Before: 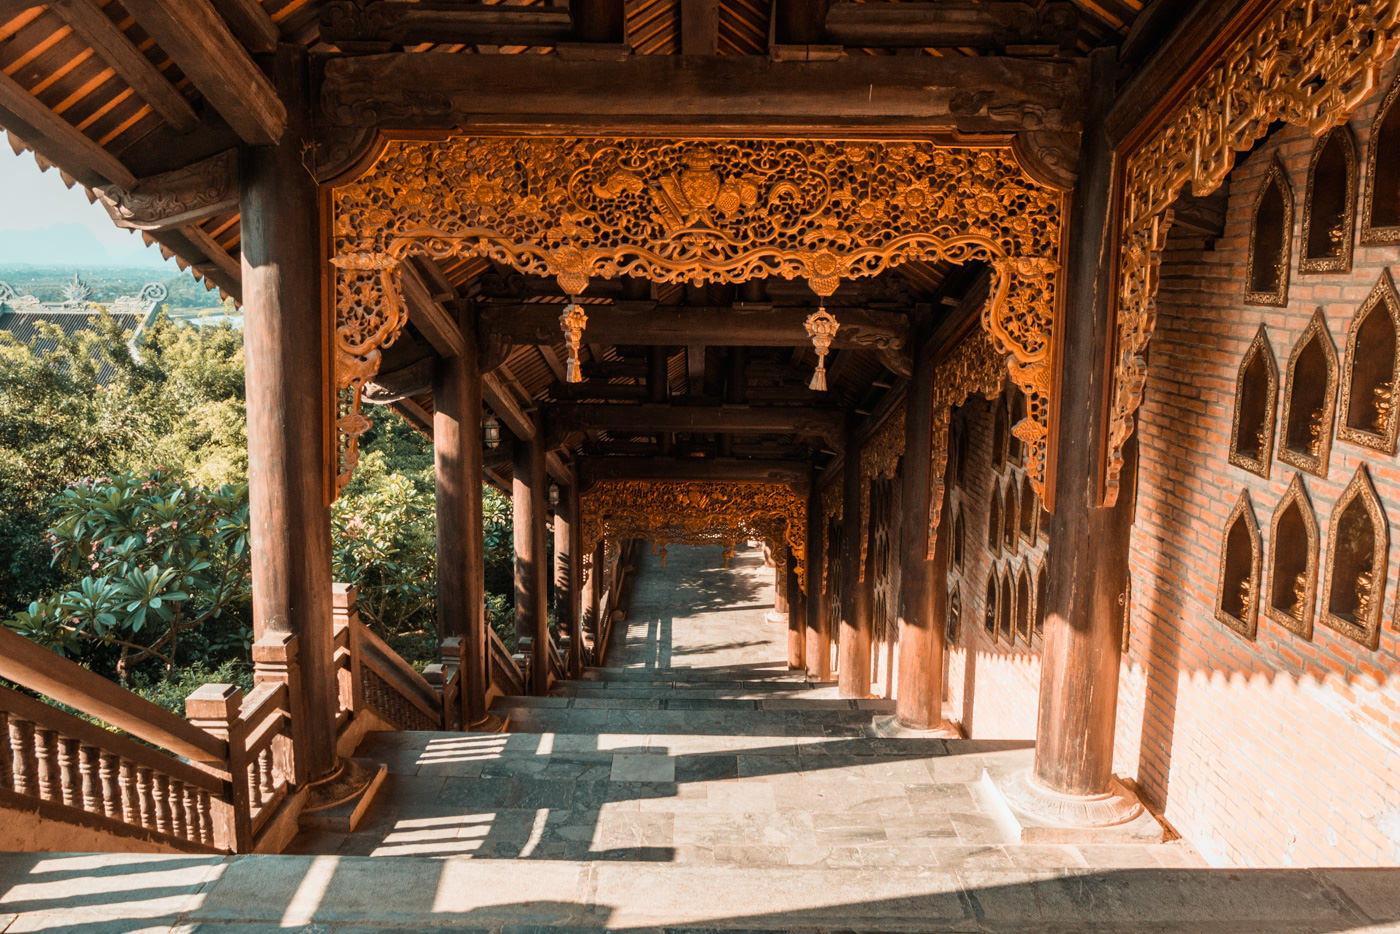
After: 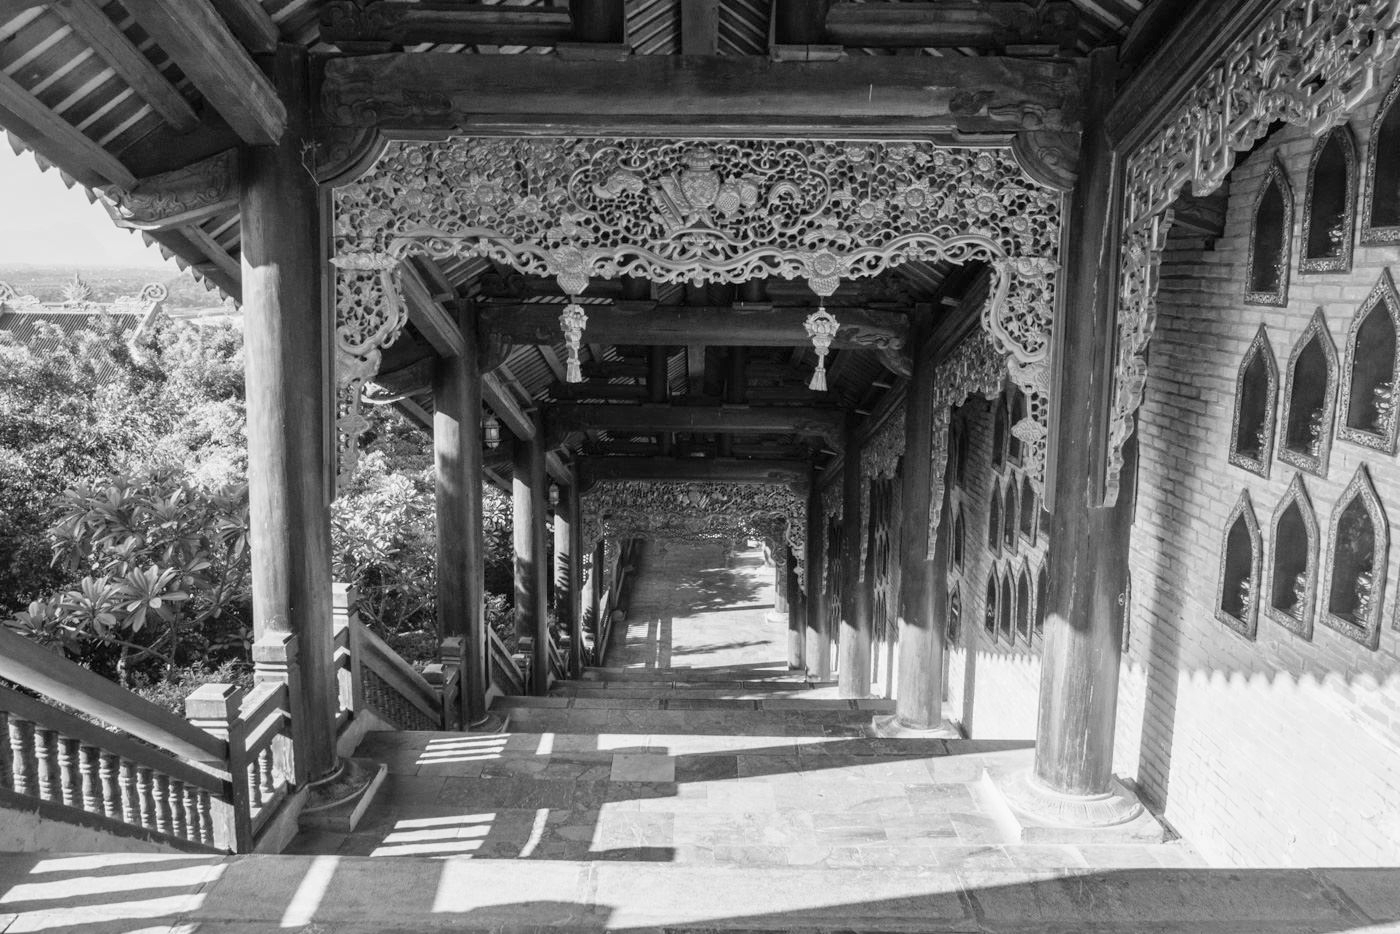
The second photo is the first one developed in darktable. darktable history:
monochrome: size 3.1
contrast brightness saturation: brightness 0.15
rotate and perspective: automatic cropping original format, crop left 0, crop top 0
